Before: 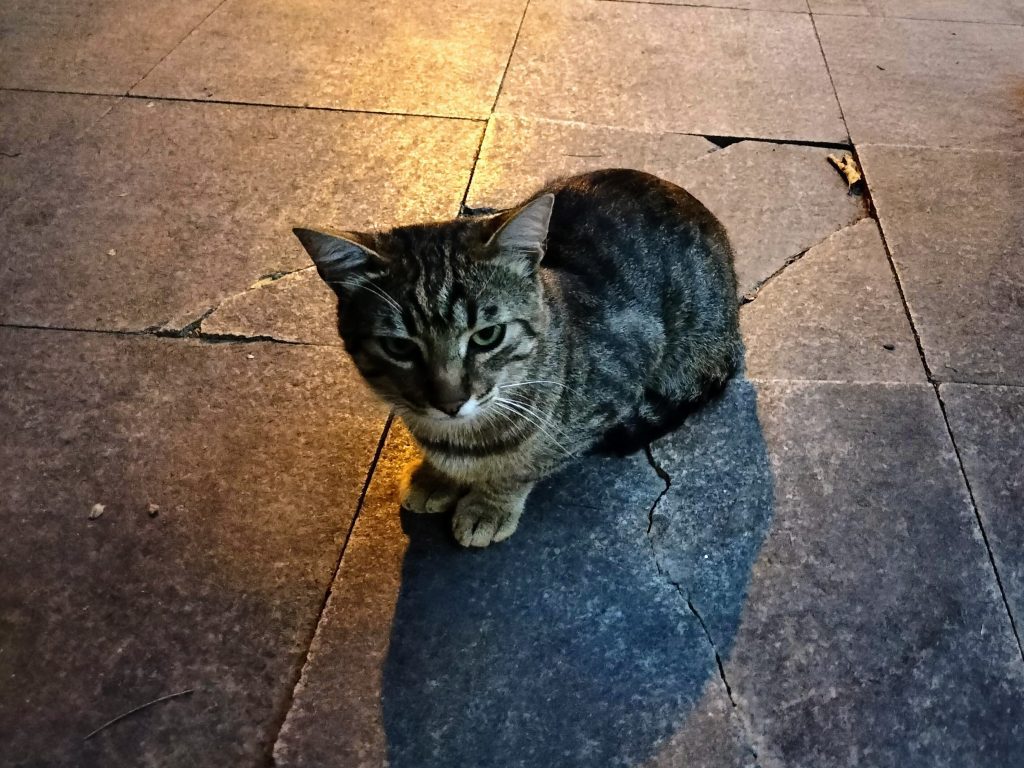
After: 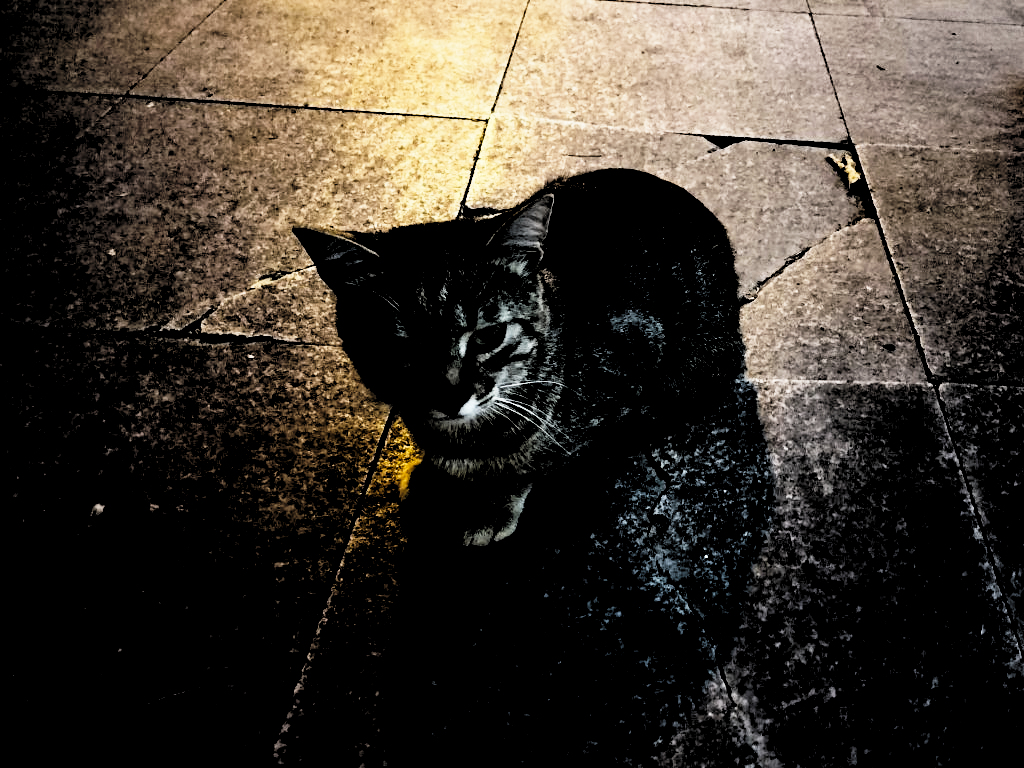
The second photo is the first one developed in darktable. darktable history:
base curve: curves: ch0 [(0, 0) (0.036, 0.025) (0.121, 0.166) (0.206, 0.329) (0.605, 0.79) (1, 1)], preserve colors none
levels: levels [0.514, 0.759, 1]
tone curve: curves: ch0 [(0, 0) (0.003, 0.003) (0.011, 0.012) (0.025, 0.027) (0.044, 0.048) (0.069, 0.075) (0.1, 0.108) (0.136, 0.147) (0.177, 0.192) (0.224, 0.243) (0.277, 0.3) (0.335, 0.363) (0.399, 0.433) (0.468, 0.508) (0.543, 0.589) (0.623, 0.676) (0.709, 0.769) (0.801, 0.868) (0.898, 0.949) (1, 1)], preserve colors none
